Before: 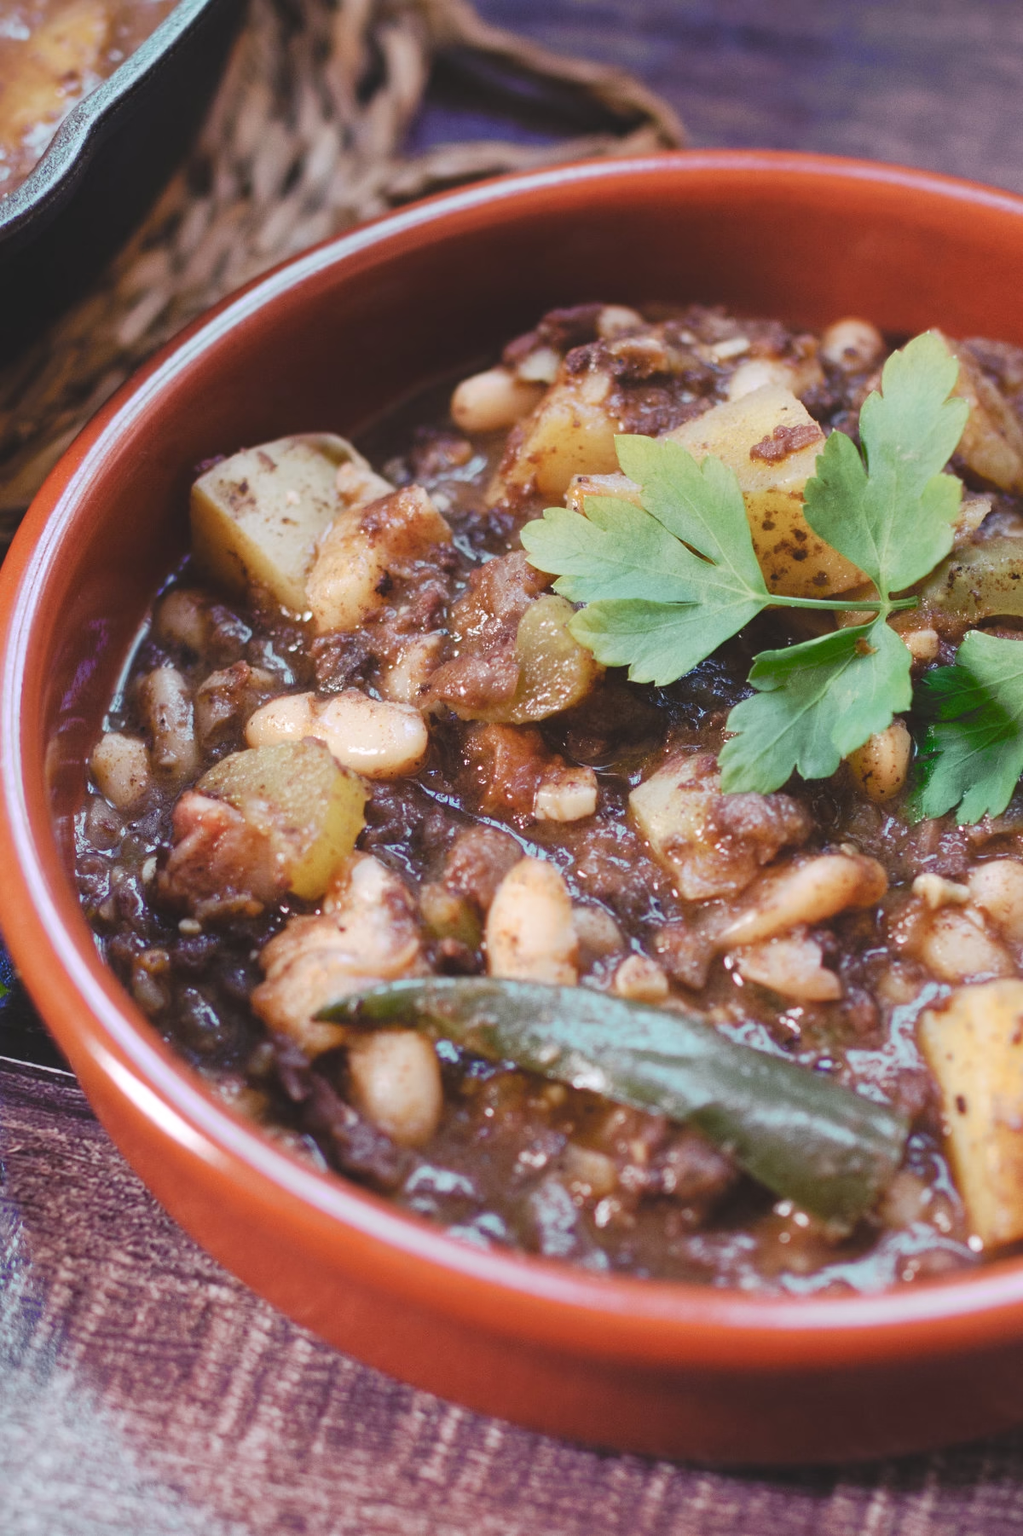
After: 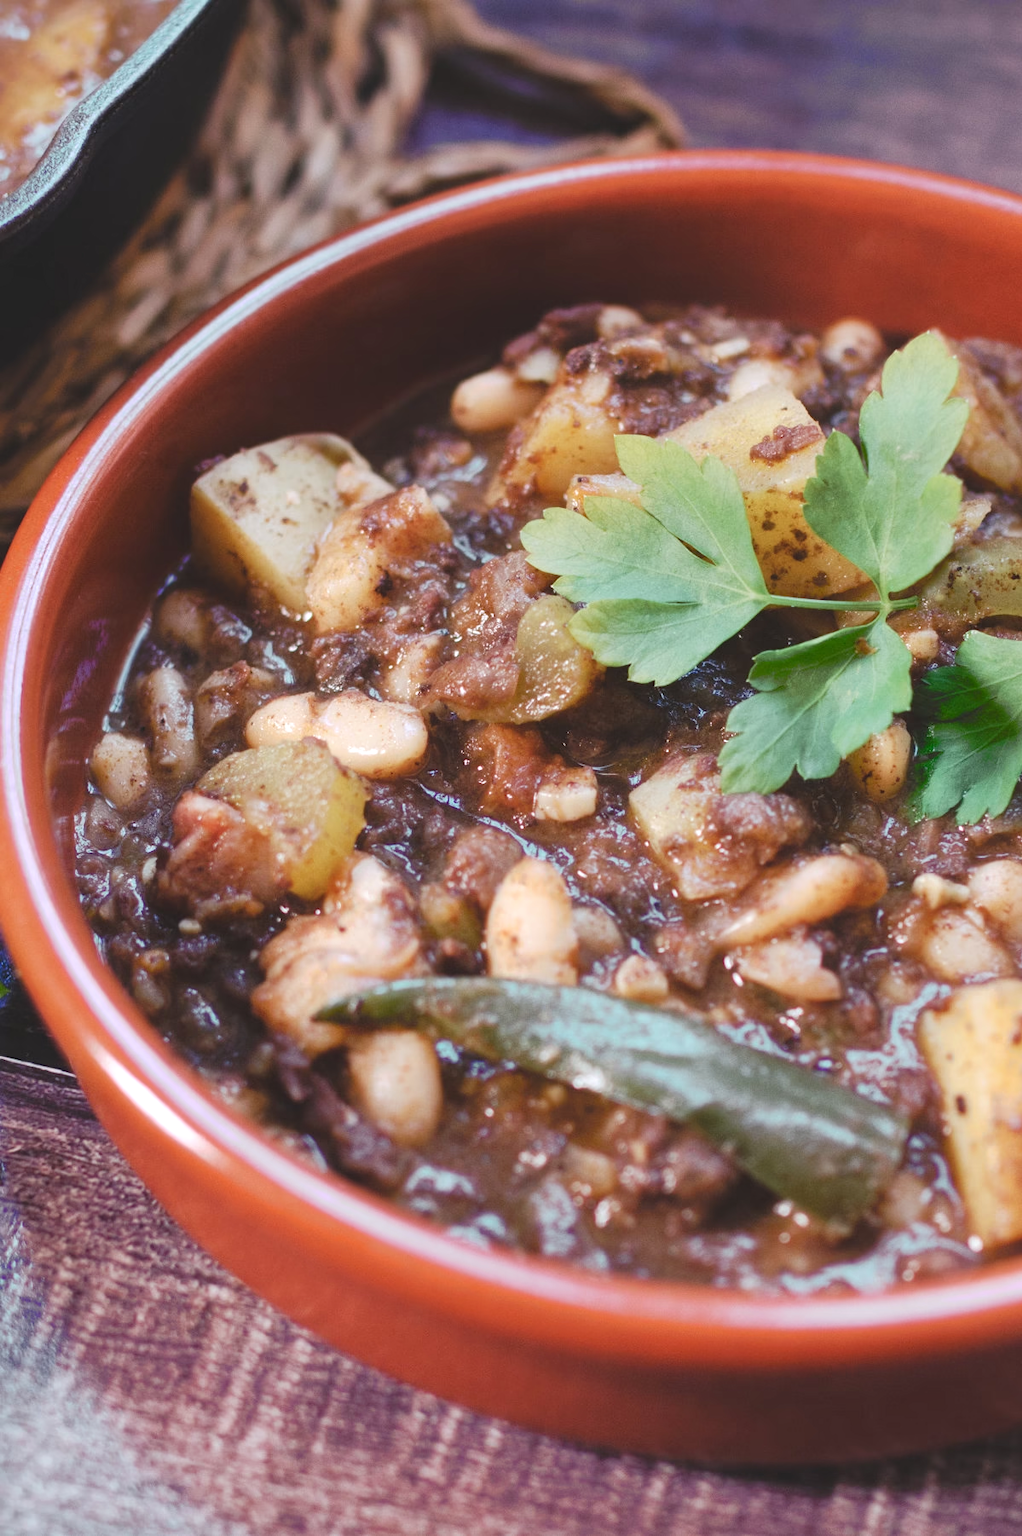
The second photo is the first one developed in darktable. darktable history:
shadows and highlights: shadows 20.91, highlights -35.45, soften with gaussian
exposure: exposure 0.127 EV, compensate highlight preservation false
